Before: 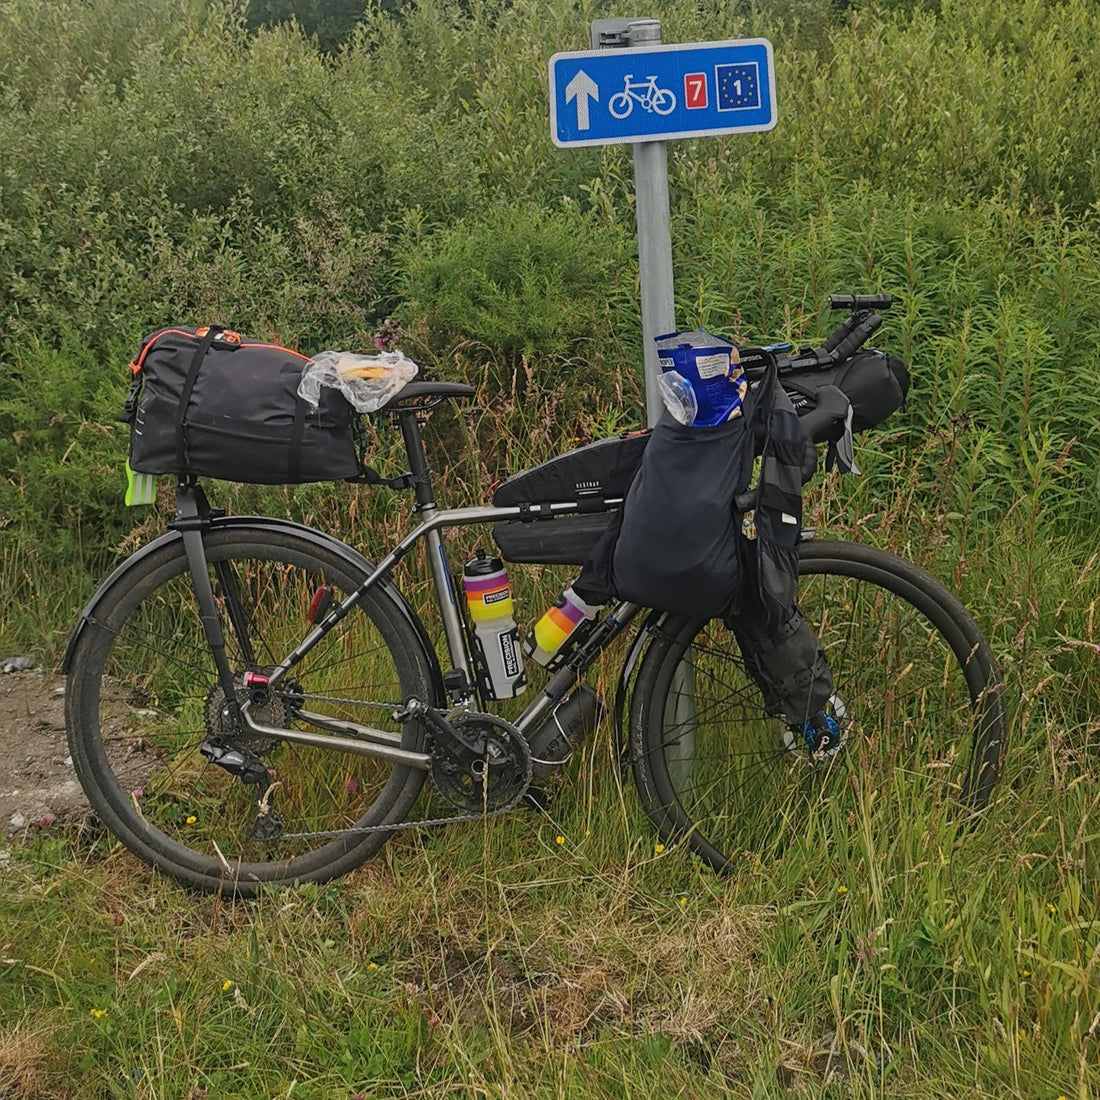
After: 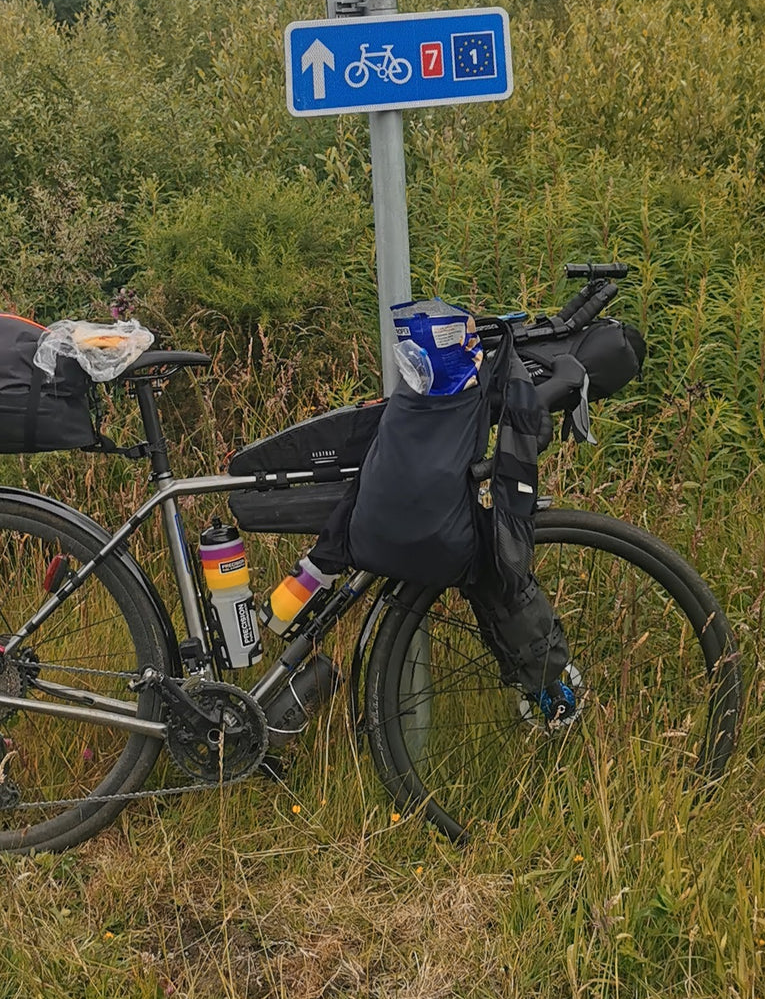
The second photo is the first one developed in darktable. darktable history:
crop and rotate: left 24.034%, top 2.838%, right 6.406%, bottom 6.299%
color zones: curves: ch2 [(0, 0.5) (0.143, 0.5) (0.286, 0.416) (0.429, 0.5) (0.571, 0.5) (0.714, 0.5) (0.857, 0.5) (1, 0.5)]
